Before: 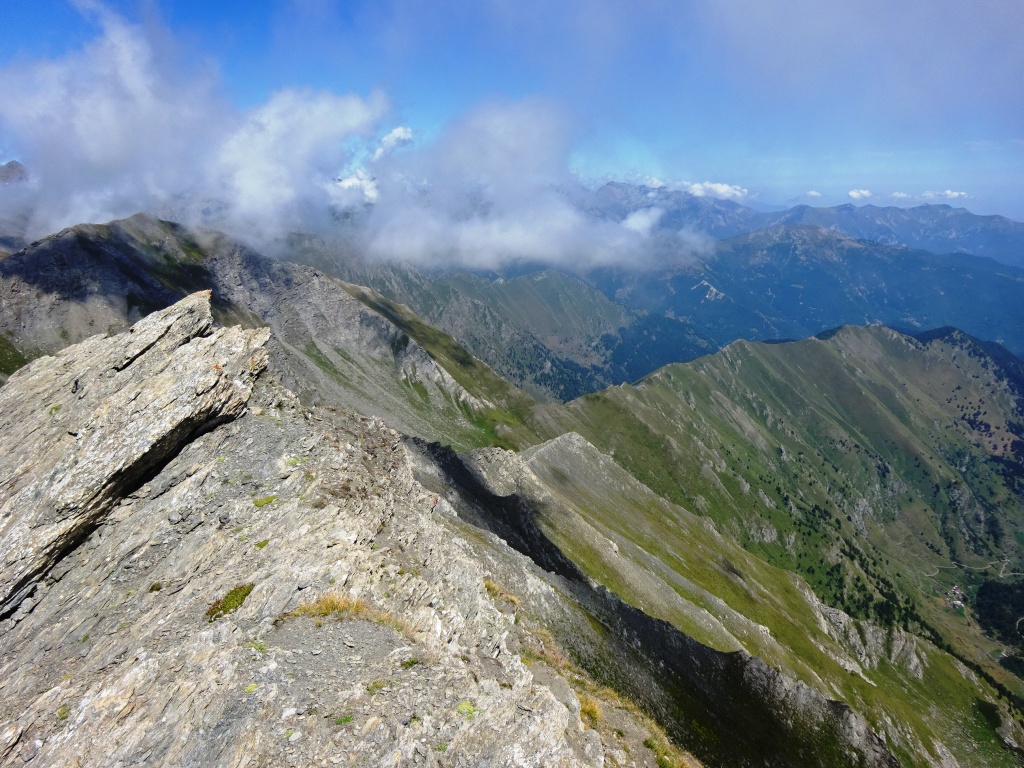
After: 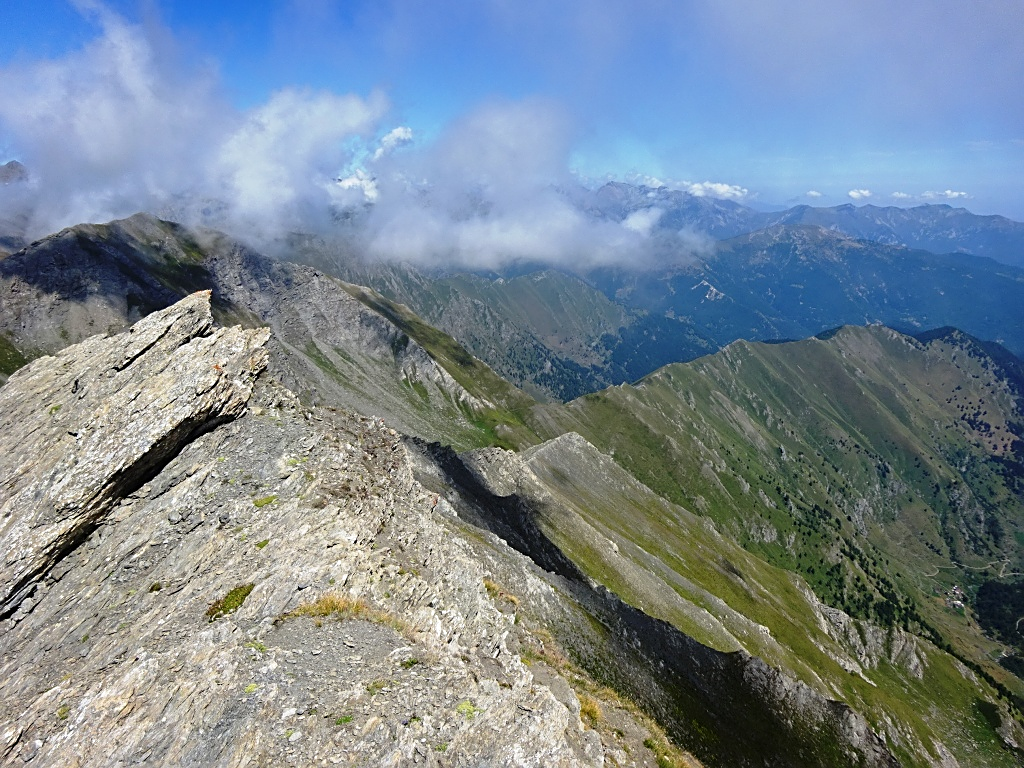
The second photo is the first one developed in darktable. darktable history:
shadows and highlights: radius 334.93, shadows 63.48, highlights 6.06, compress 87.7%, highlights color adjustment 39.73%, soften with gaussian
sharpen: on, module defaults
